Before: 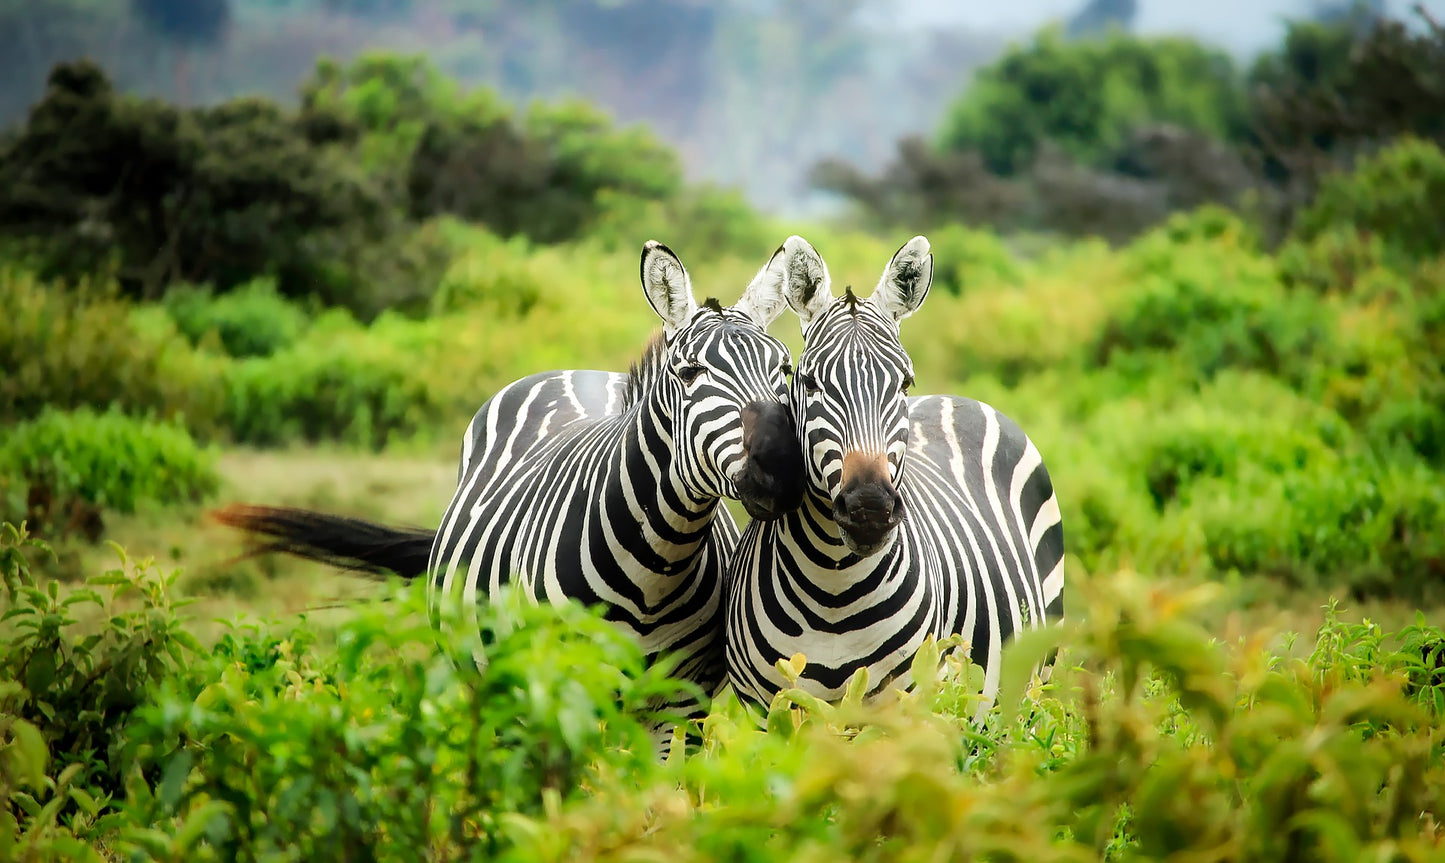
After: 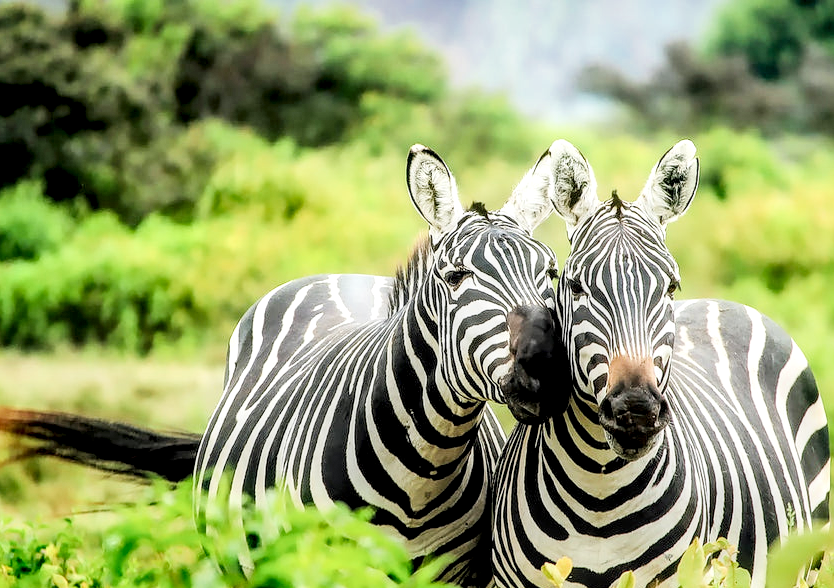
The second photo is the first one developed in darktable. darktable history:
filmic rgb: black relative exposure -7.65 EV, white relative exposure 4.56 EV, hardness 3.61, contrast 1.05
crop: left 16.202%, top 11.208%, right 26.045%, bottom 20.557%
local contrast: highlights 79%, shadows 56%, detail 175%, midtone range 0.428
exposure: black level correction 0, exposure 1 EV, compensate exposure bias true, compensate highlight preservation false
